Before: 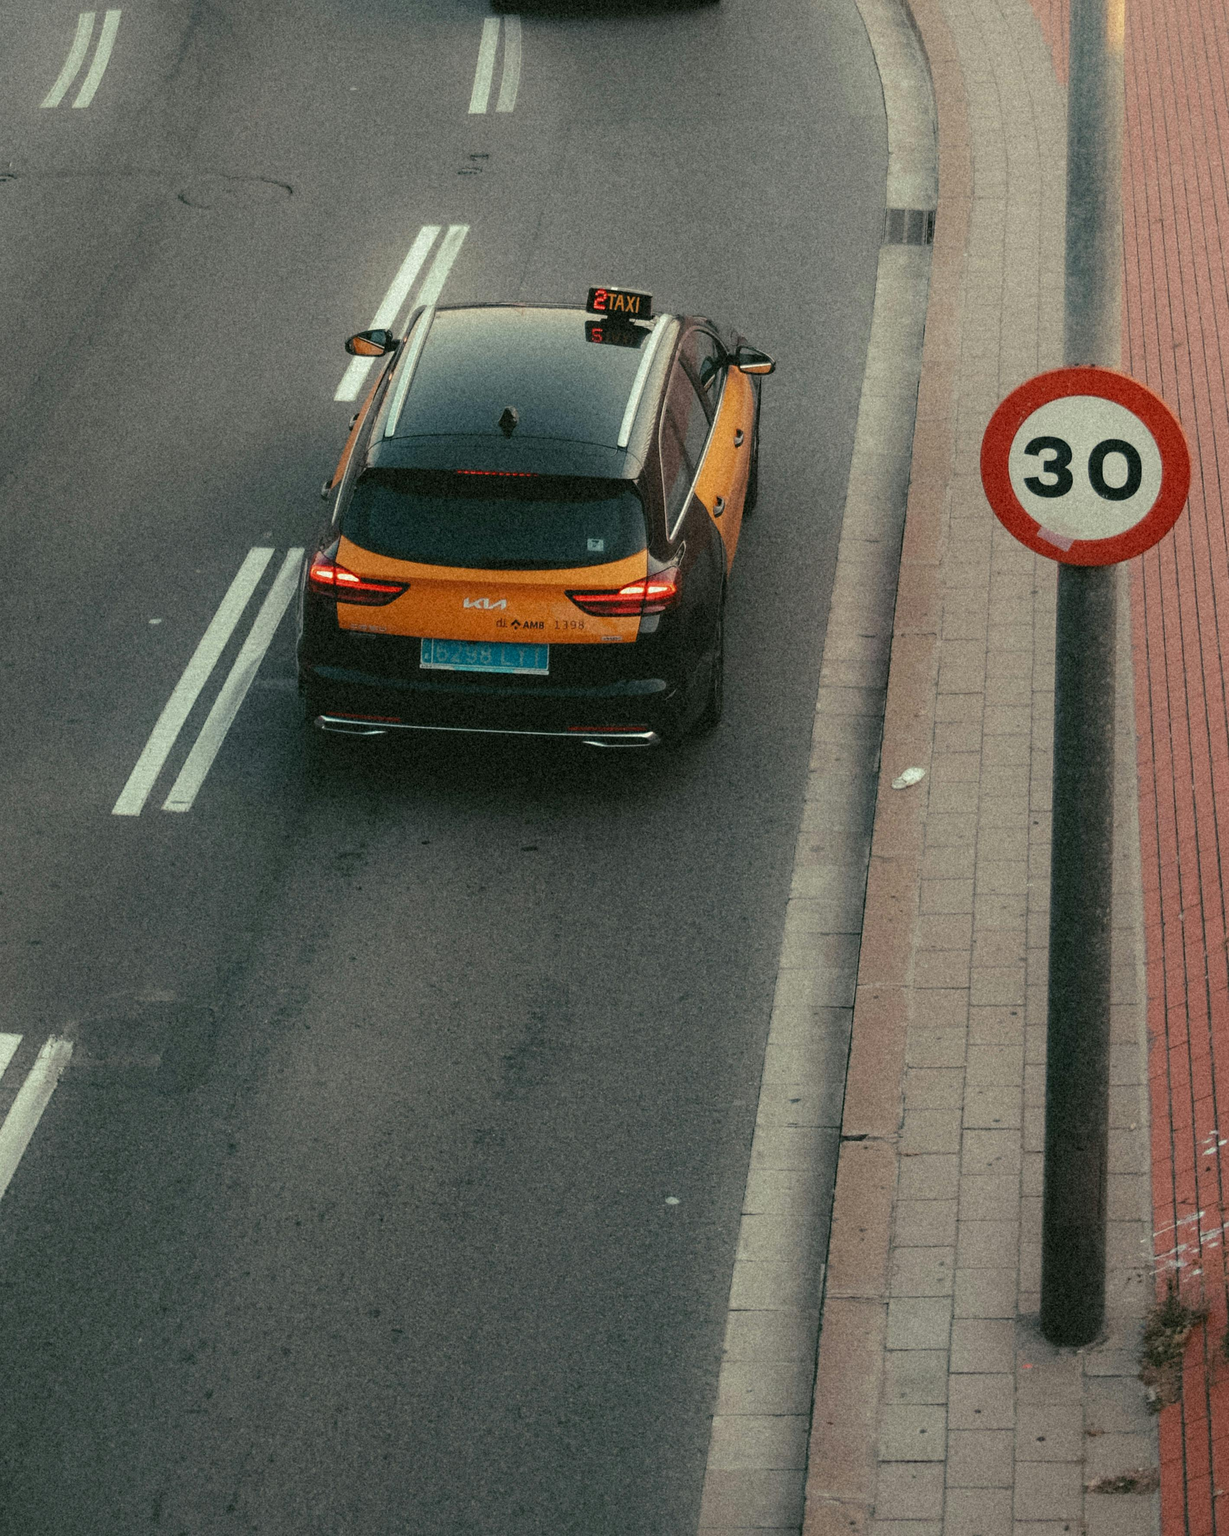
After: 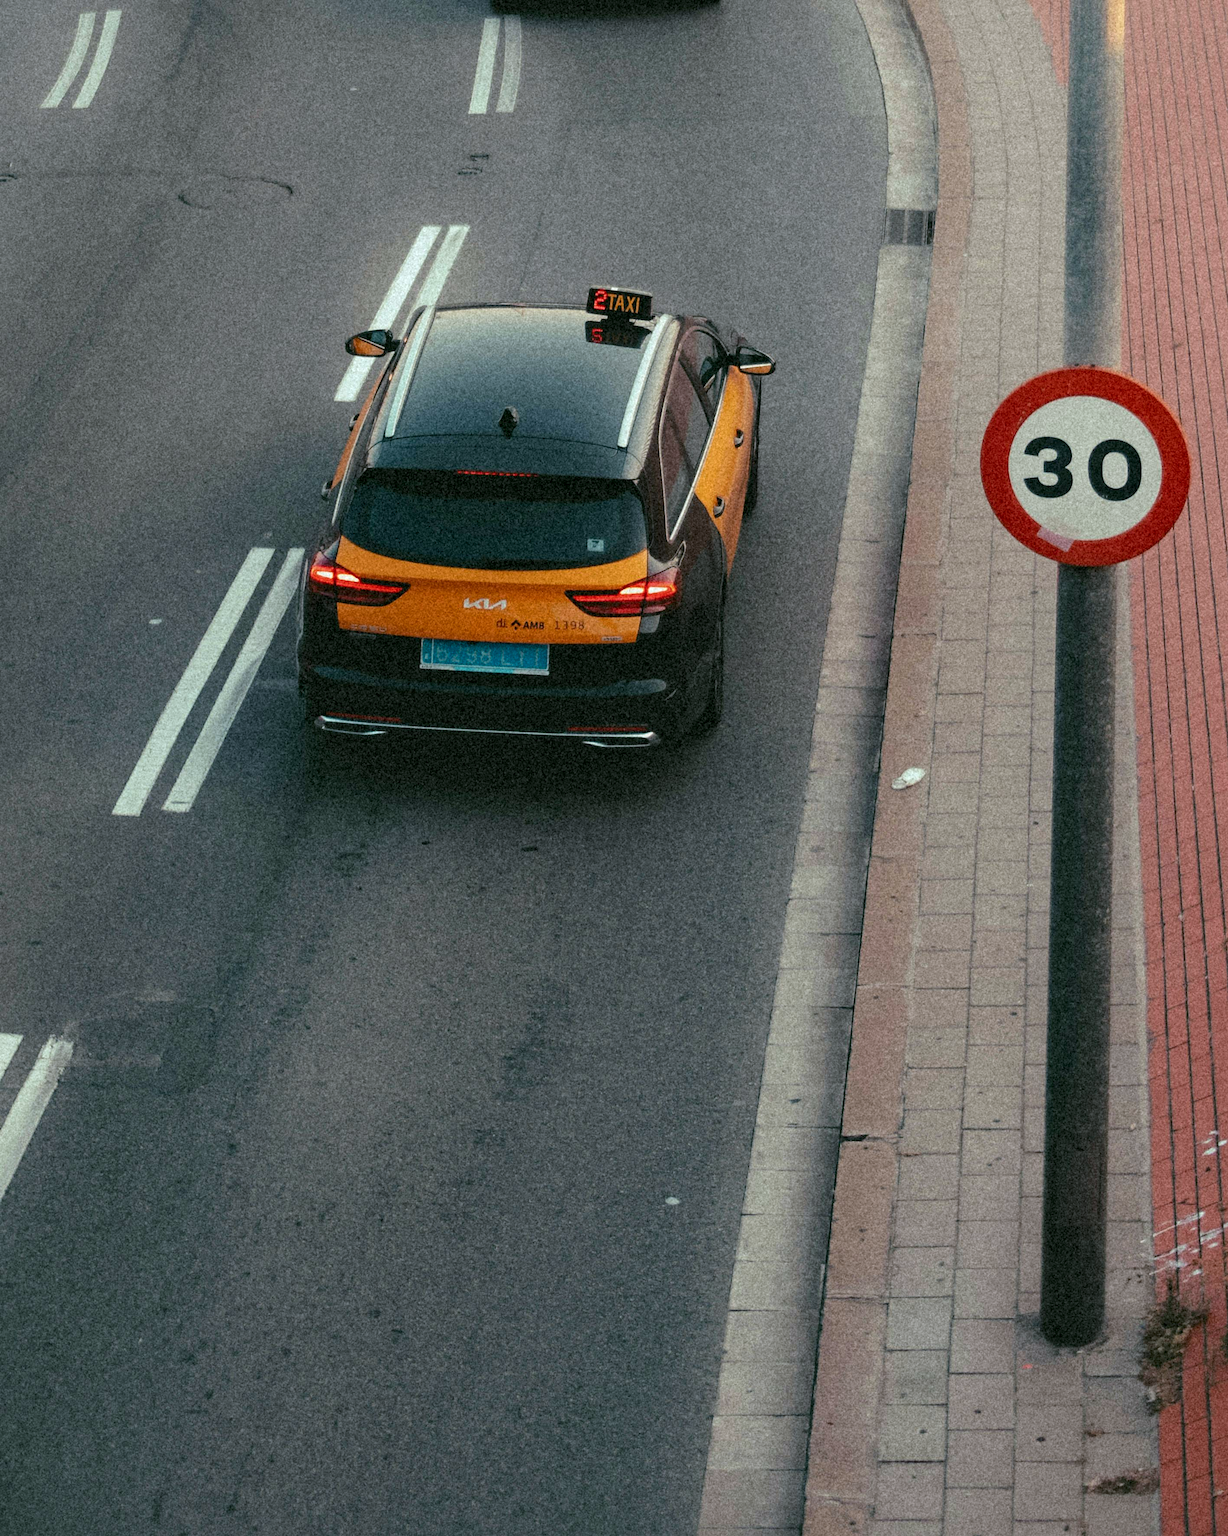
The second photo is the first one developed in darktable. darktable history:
color calibration: illuminant as shot in camera, x 0.358, y 0.373, temperature 4628.91 K, saturation algorithm version 1 (2020)
color balance rgb: linear chroma grading › shadows -6.972%, linear chroma grading › highlights -7.592%, linear chroma grading › global chroma -10.586%, linear chroma grading › mid-tones -7.611%, perceptual saturation grading › global saturation 25.846%, global vibrance 29.804%
local contrast: mode bilateral grid, contrast 25, coarseness 50, detail 123%, midtone range 0.2
